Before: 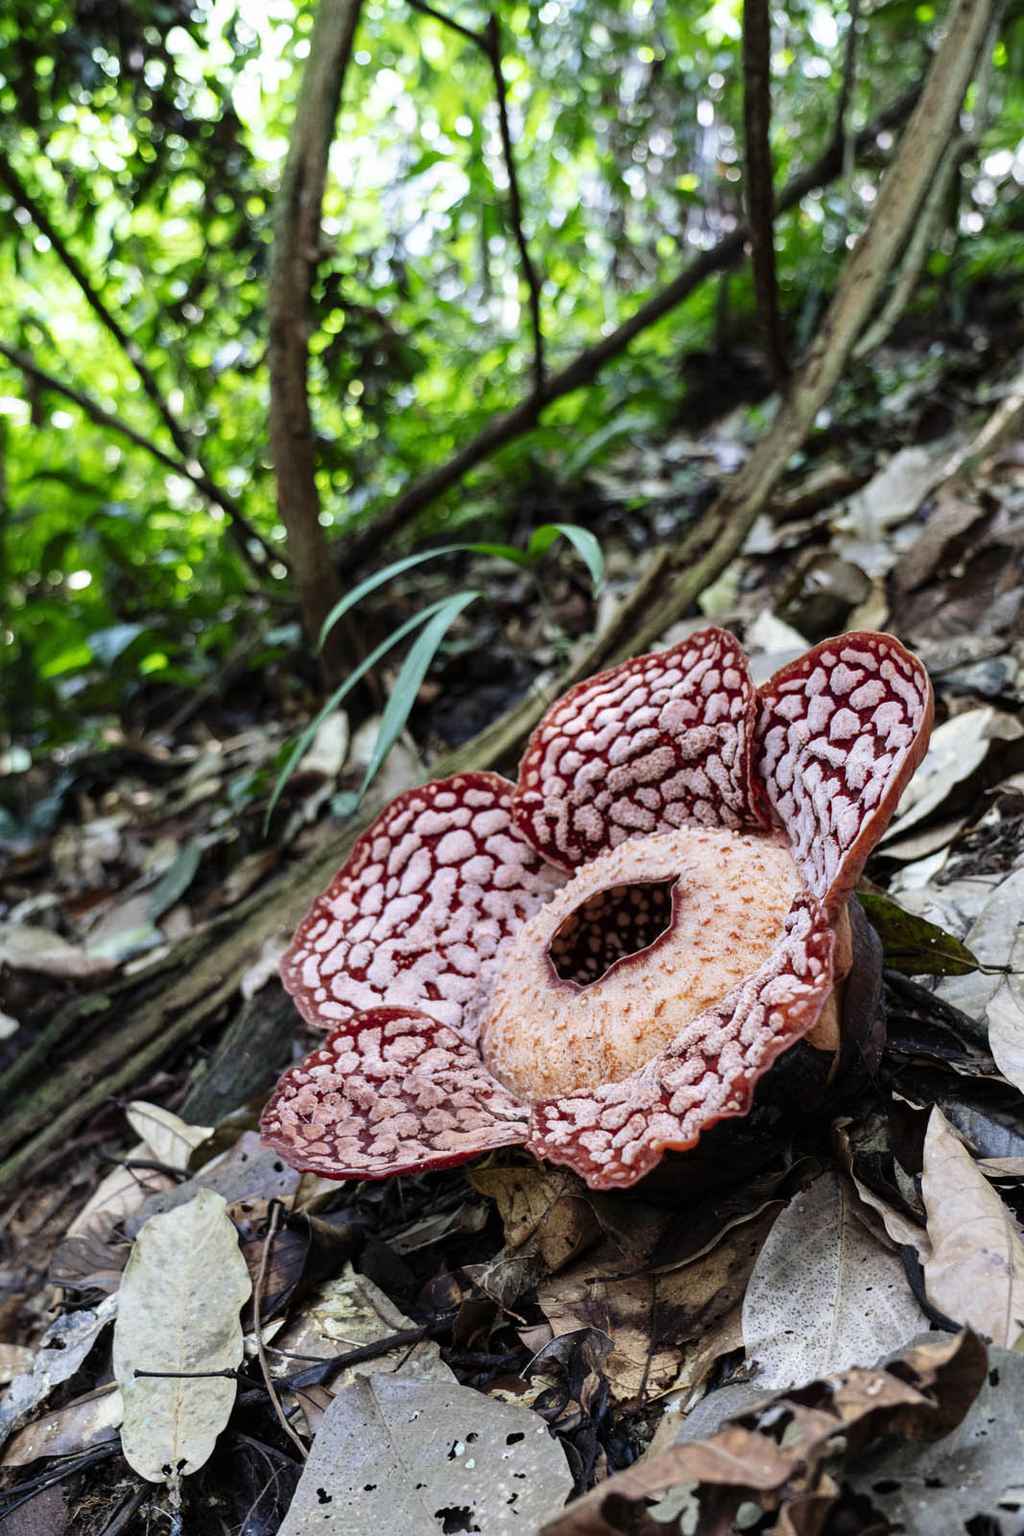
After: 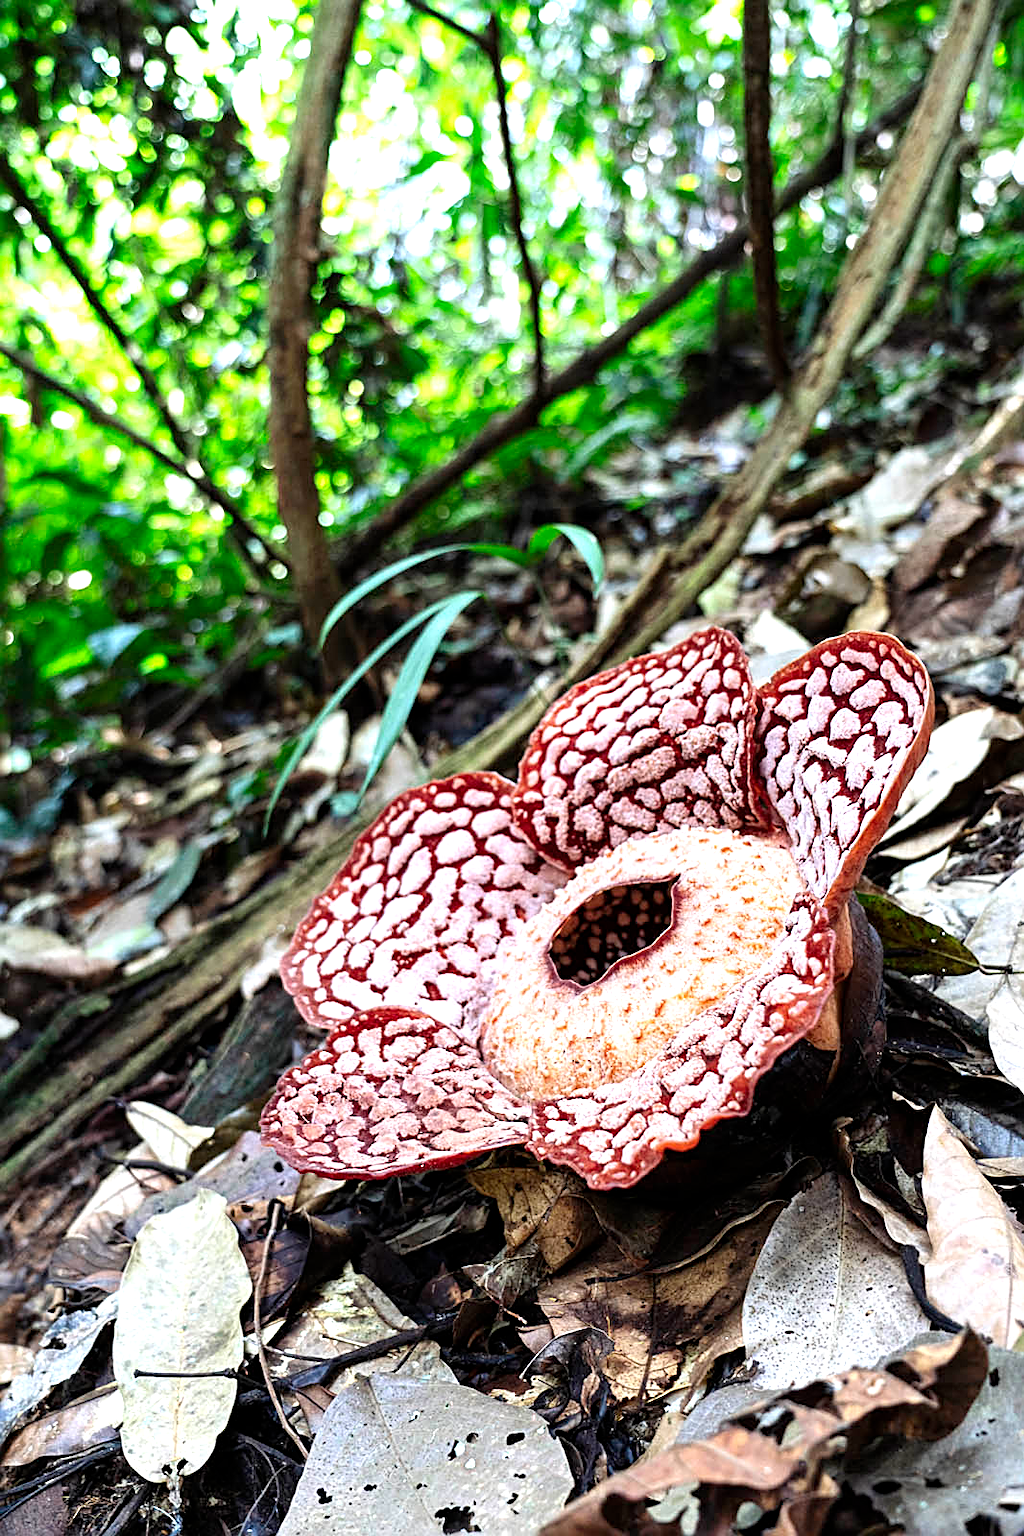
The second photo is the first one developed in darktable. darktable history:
exposure: exposure 0.781 EV, compensate highlight preservation false
sharpen: amount 0.55
